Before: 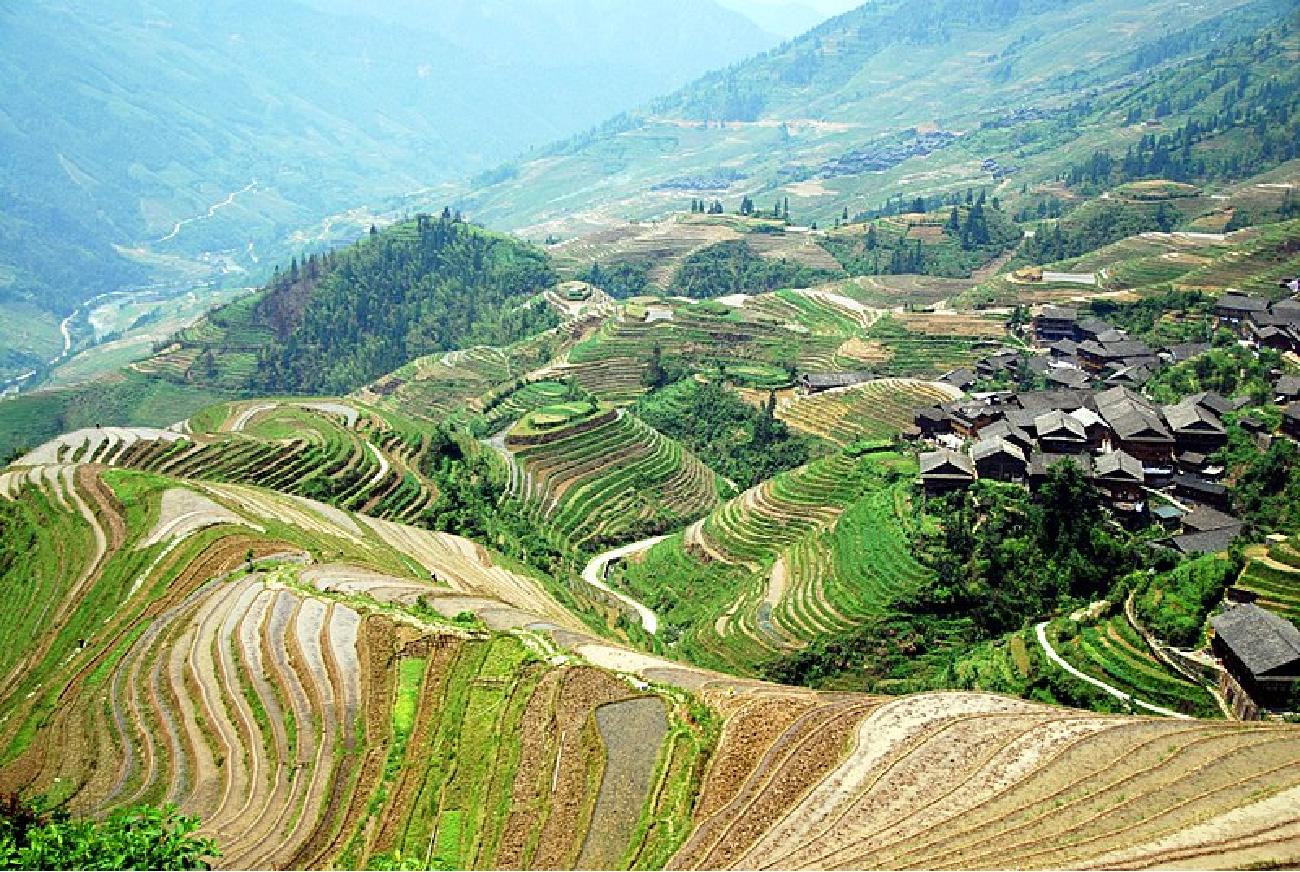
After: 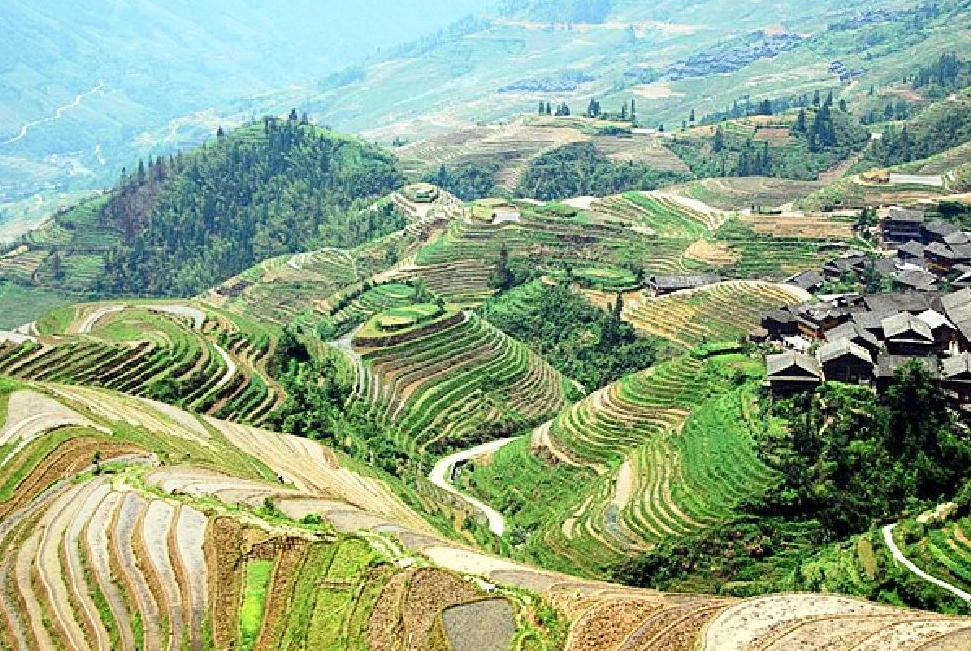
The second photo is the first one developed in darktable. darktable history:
contrast brightness saturation: contrast 0.15, brightness 0.05
crop and rotate: left 11.831%, top 11.346%, right 13.429%, bottom 13.899%
